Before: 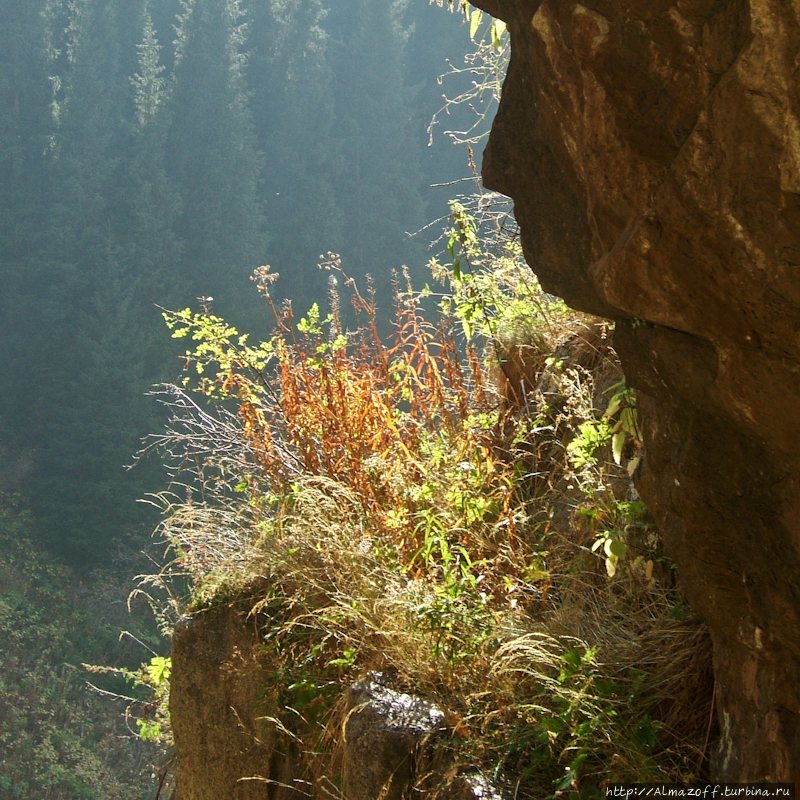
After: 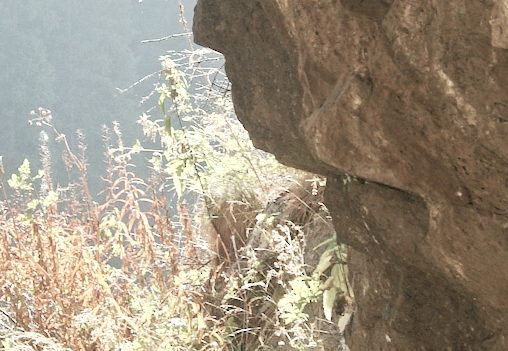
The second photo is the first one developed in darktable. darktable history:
crop: left 36.167%, top 18.098%, right 0.297%, bottom 37.972%
contrast brightness saturation: brightness 0.189, saturation -0.519
exposure: black level correction 0, exposure 1.103 EV, compensate highlight preservation false
shadows and highlights: shadows 36.39, highlights -28.01, soften with gaussian
tone curve: curves: ch0 [(0, 0) (0.091, 0.066) (0.184, 0.16) (0.491, 0.519) (0.748, 0.765) (1, 0.919)]; ch1 [(0, 0) (0.179, 0.173) (0.322, 0.32) (0.424, 0.424) (0.502, 0.504) (0.56, 0.578) (0.631, 0.675) (0.777, 0.806) (1, 1)]; ch2 [(0, 0) (0.434, 0.447) (0.483, 0.487) (0.547, 0.573) (0.676, 0.673) (1, 1)], preserve colors none
